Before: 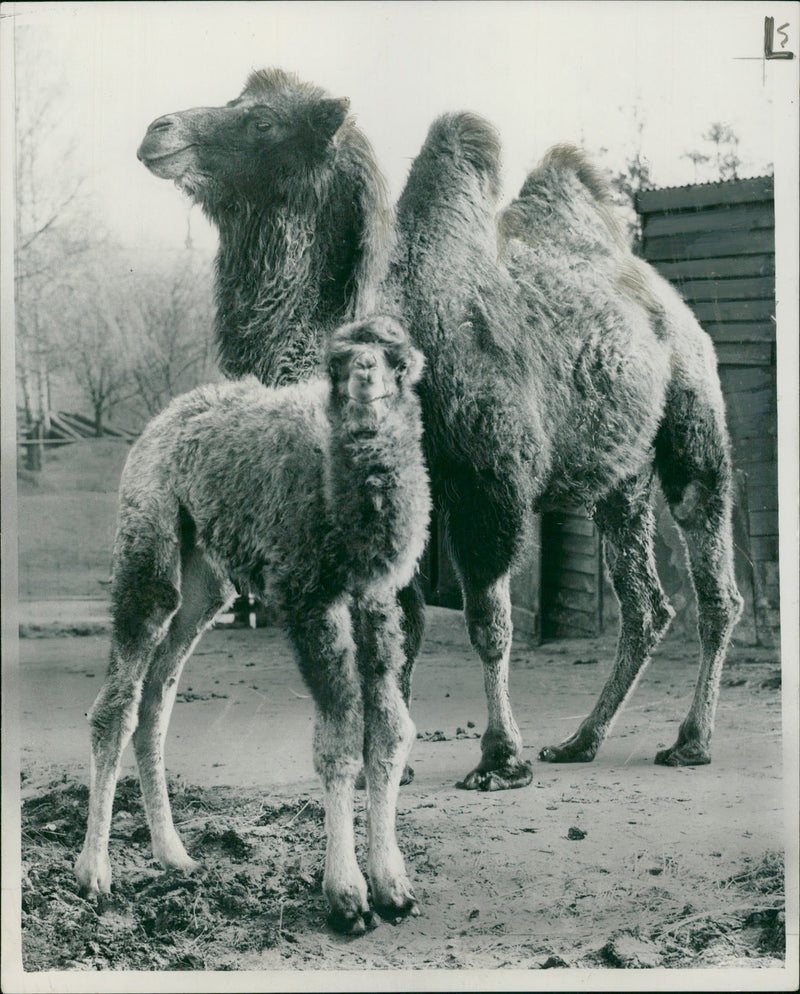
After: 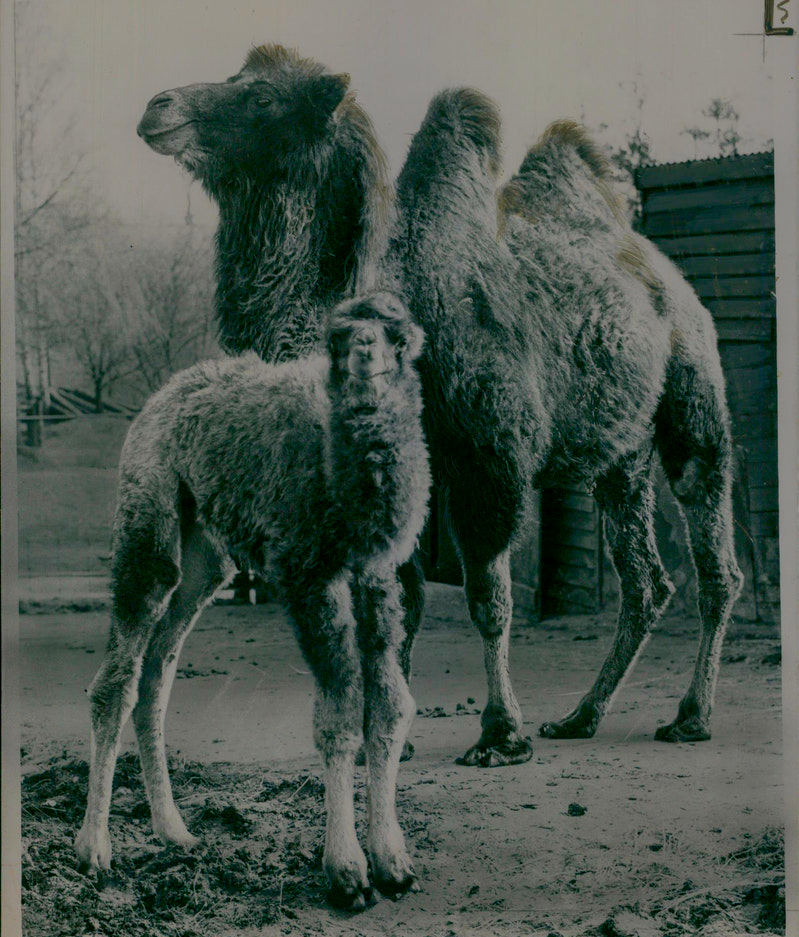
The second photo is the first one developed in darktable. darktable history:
color correction: highlights a* 1.6, highlights b* -1.85, saturation 2.5
local contrast: on, module defaults
exposure: exposure -1.459 EV, compensate exposure bias true, compensate highlight preservation false
crop and rotate: top 2.56%, bottom 3.15%
